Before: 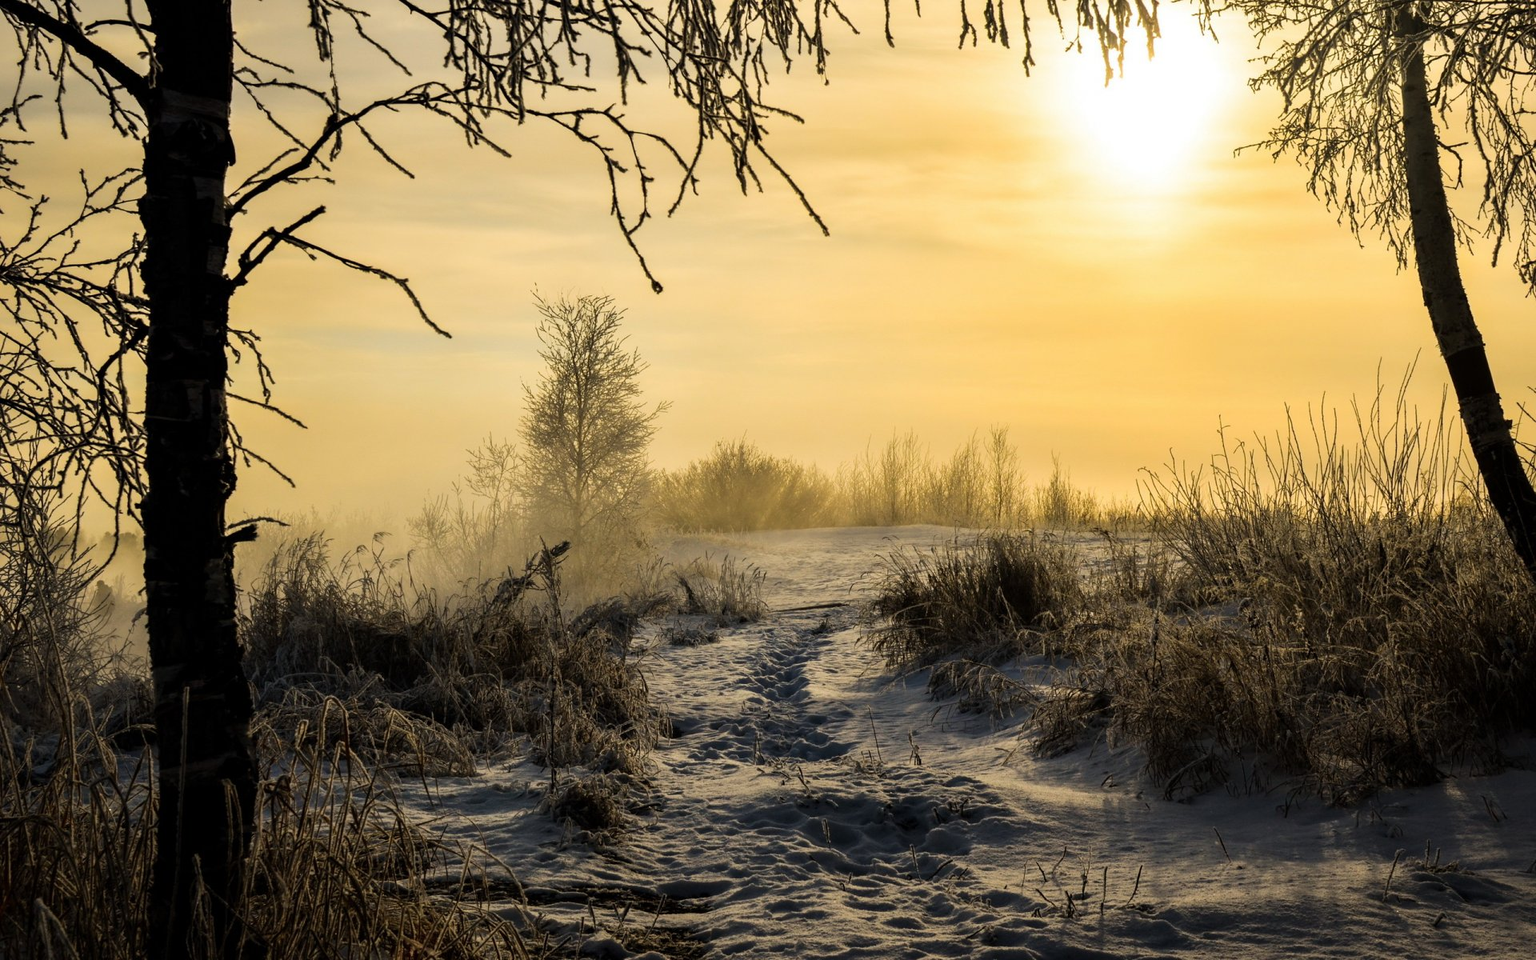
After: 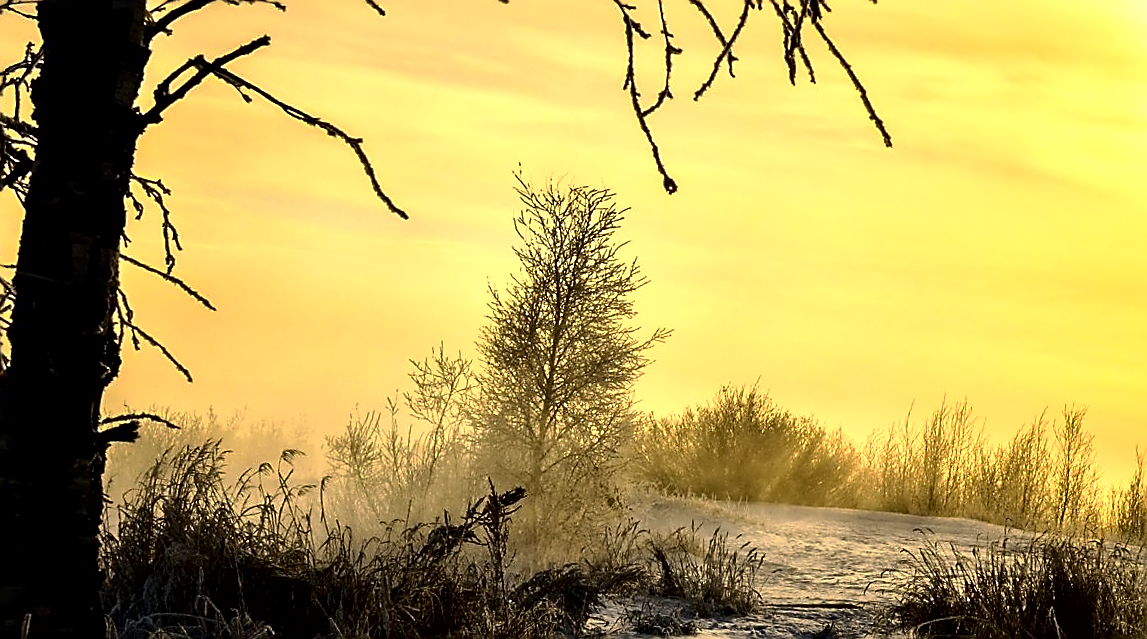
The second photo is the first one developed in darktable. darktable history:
contrast brightness saturation: contrast 0.19, brightness -0.106, saturation 0.205
tone equalizer: on, module defaults
local contrast: mode bilateral grid, contrast 26, coarseness 47, detail 151%, midtone range 0.2
crop and rotate: angle -6.65°, left 2.182%, top 6.724%, right 27.398%, bottom 30.488%
sharpen: radius 1.348, amount 1.249, threshold 0.744
exposure: exposure 0.521 EV, compensate highlight preservation false
tone curve: curves: ch0 [(0, 0) (0.568, 0.517) (0.8, 0.717) (1, 1)], preserve colors none
contrast equalizer: octaves 7, y [[0.5, 0.542, 0.583, 0.625, 0.667, 0.708], [0.5 ×6], [0.5 ×6], [0, 0.033, 0.067, 0.1, 0.133, 0.167], [0, 0.05, 0.1, 0.15, 0.2, 0.25]], mix 0.137
